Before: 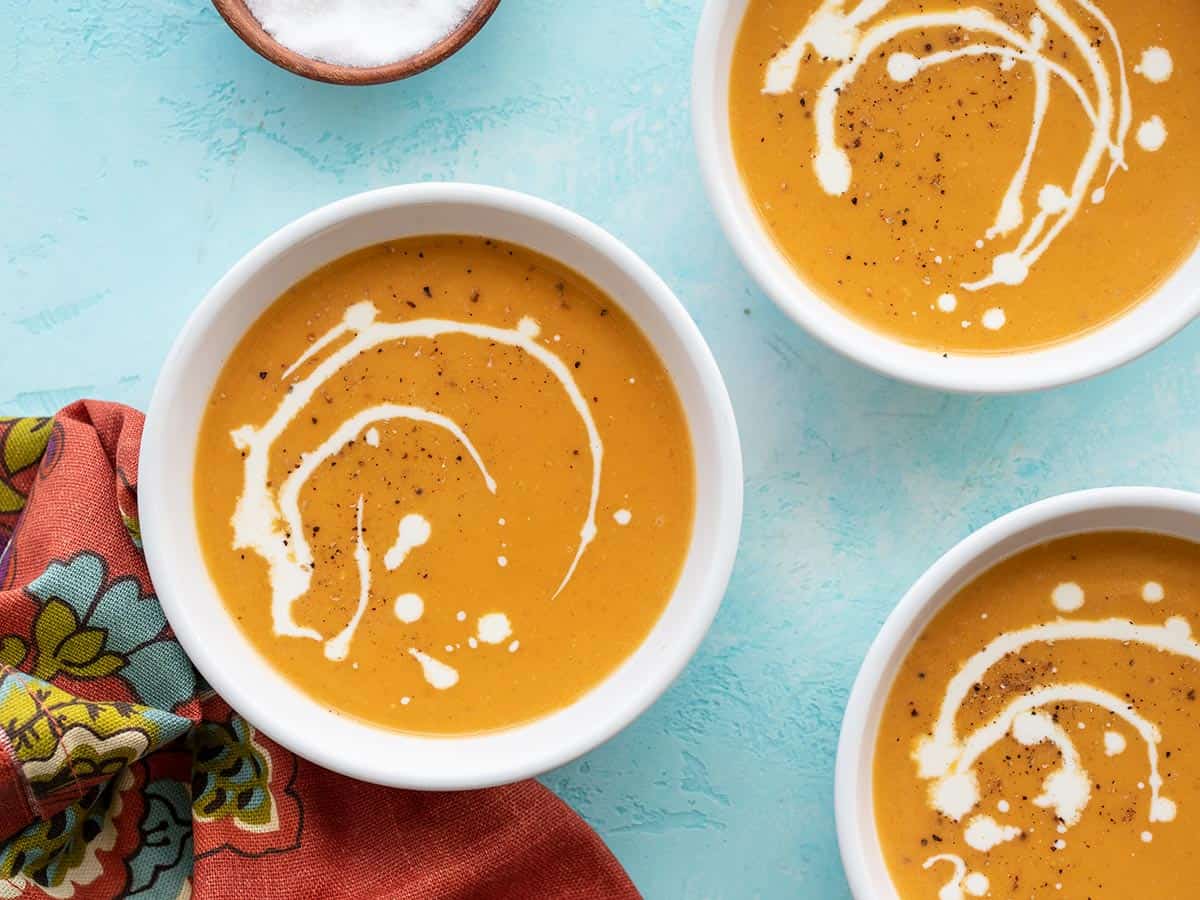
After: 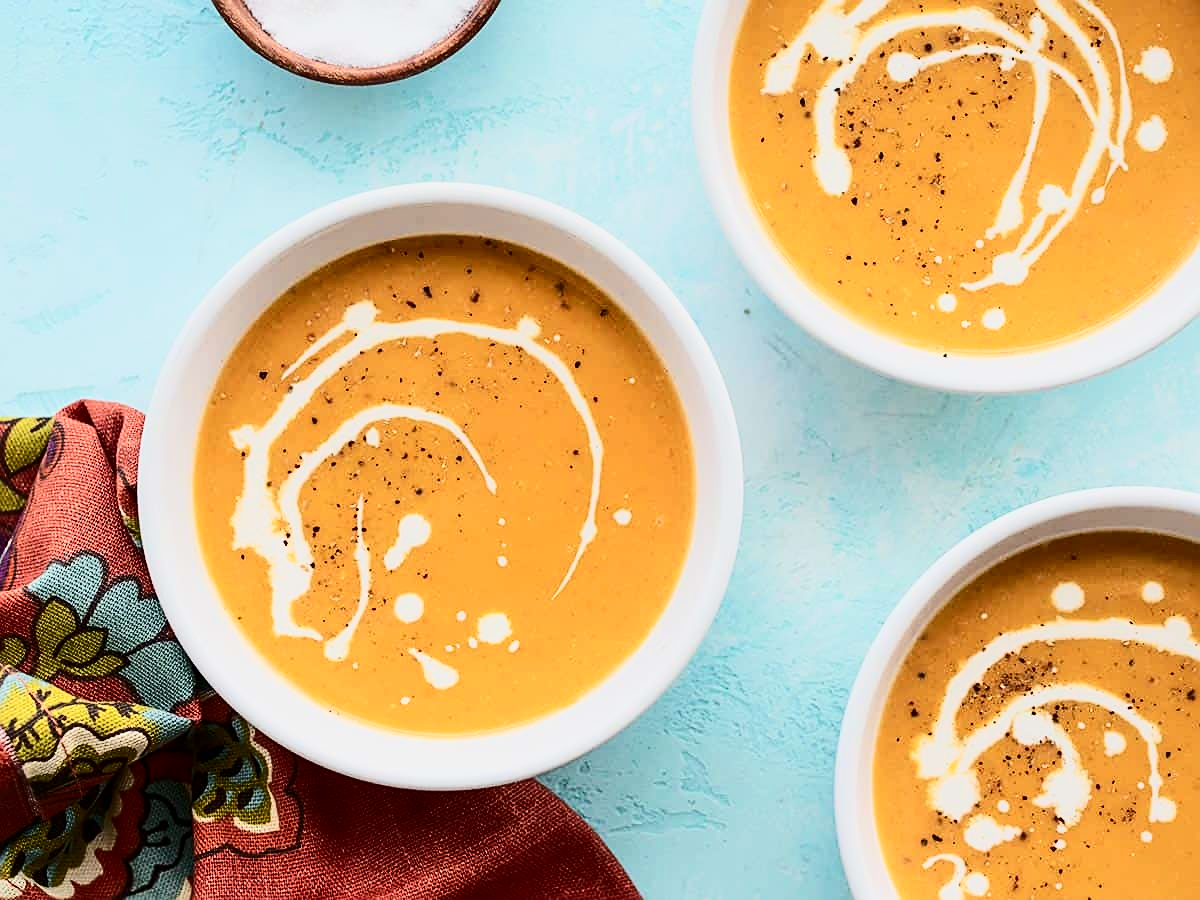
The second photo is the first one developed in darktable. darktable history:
sharpen: on, module defaults
tone curve: curves: ch0 [(0, 0) (0.23, 0.189) (0.486, 0.52) (0.822, 0.825) (0.994, 0.955)]; ch1 [(0, 0) (0.226, 0.261) (0.379, 0.442) (0.469, 0.468) (0.495, 0.498) (0.514, 0.509) (0.561, 0.603) (0.59, 0.656) (1, 1)]; ch2 [(0, 0) (0.269, 0.299) (0.459, 0.43) (0.498, 0.5) (0.523, 0.52) (0.586, 0.569) (0.635, 0.617) (0.659, 0.681) (0.718, 0.764) (1, 1)]
contrast brightness saturation: contrast 0.273
